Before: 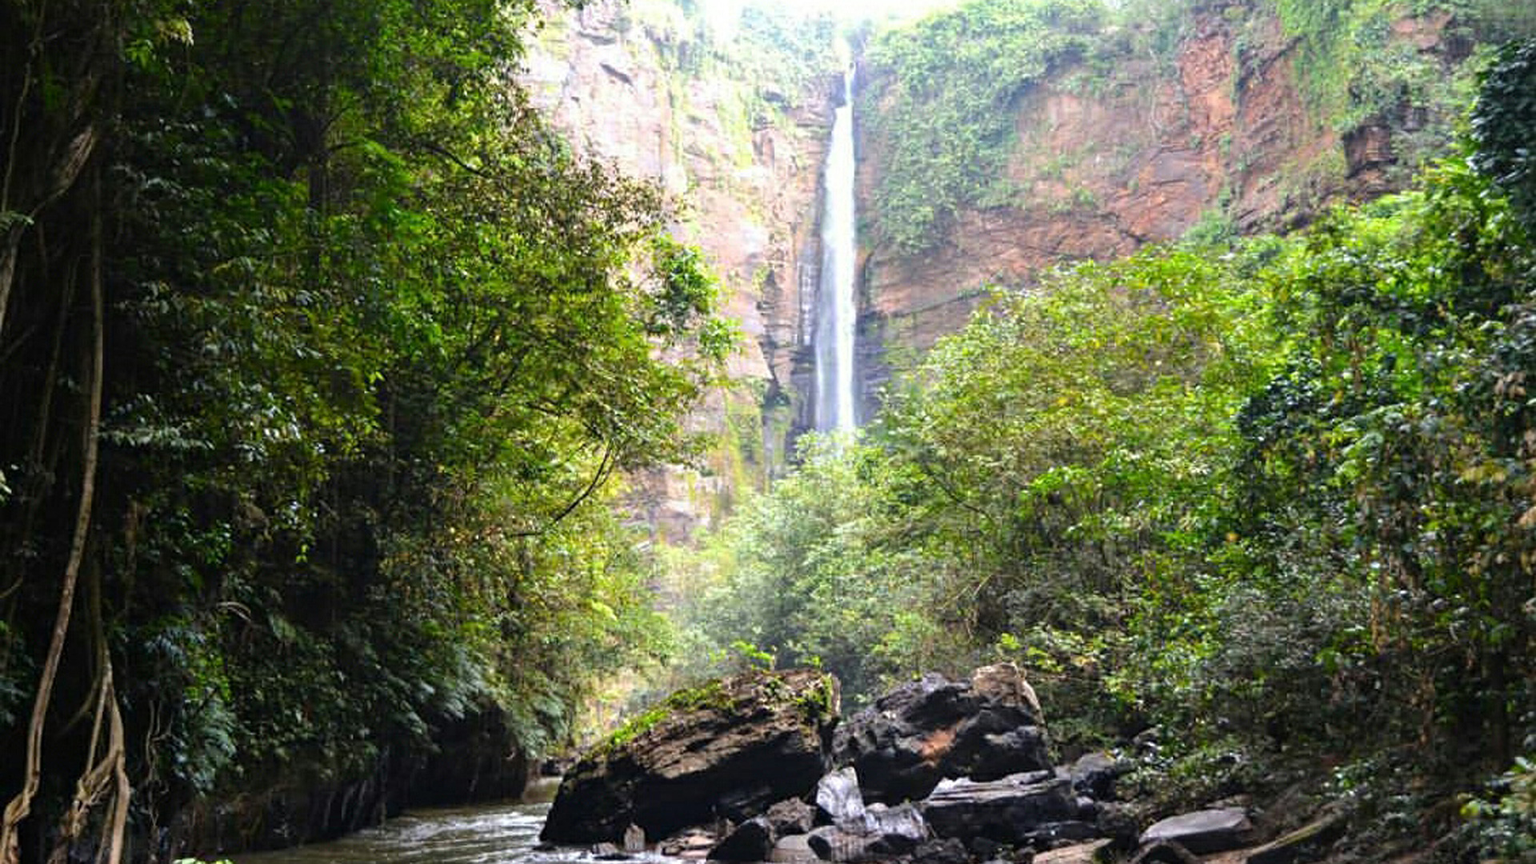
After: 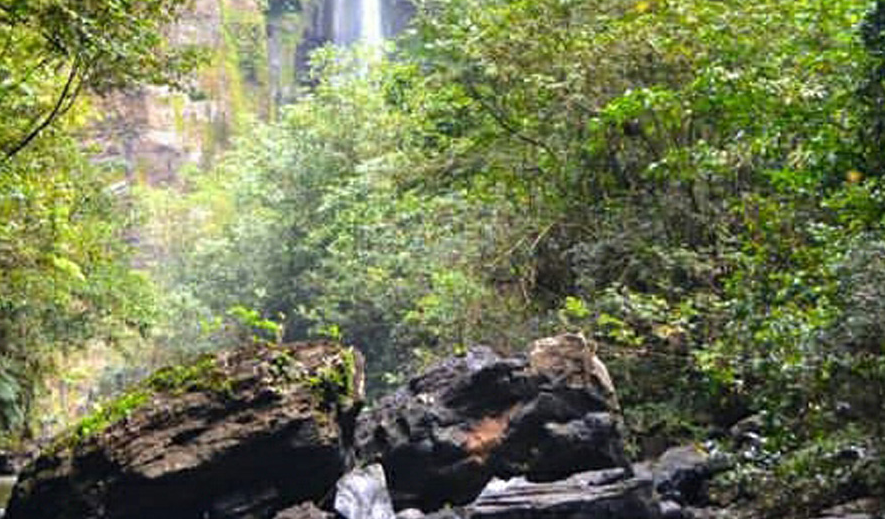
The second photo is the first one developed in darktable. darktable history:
crop: left 35.763%, top 45.918%, right 18.141%, bottom 5.997%
